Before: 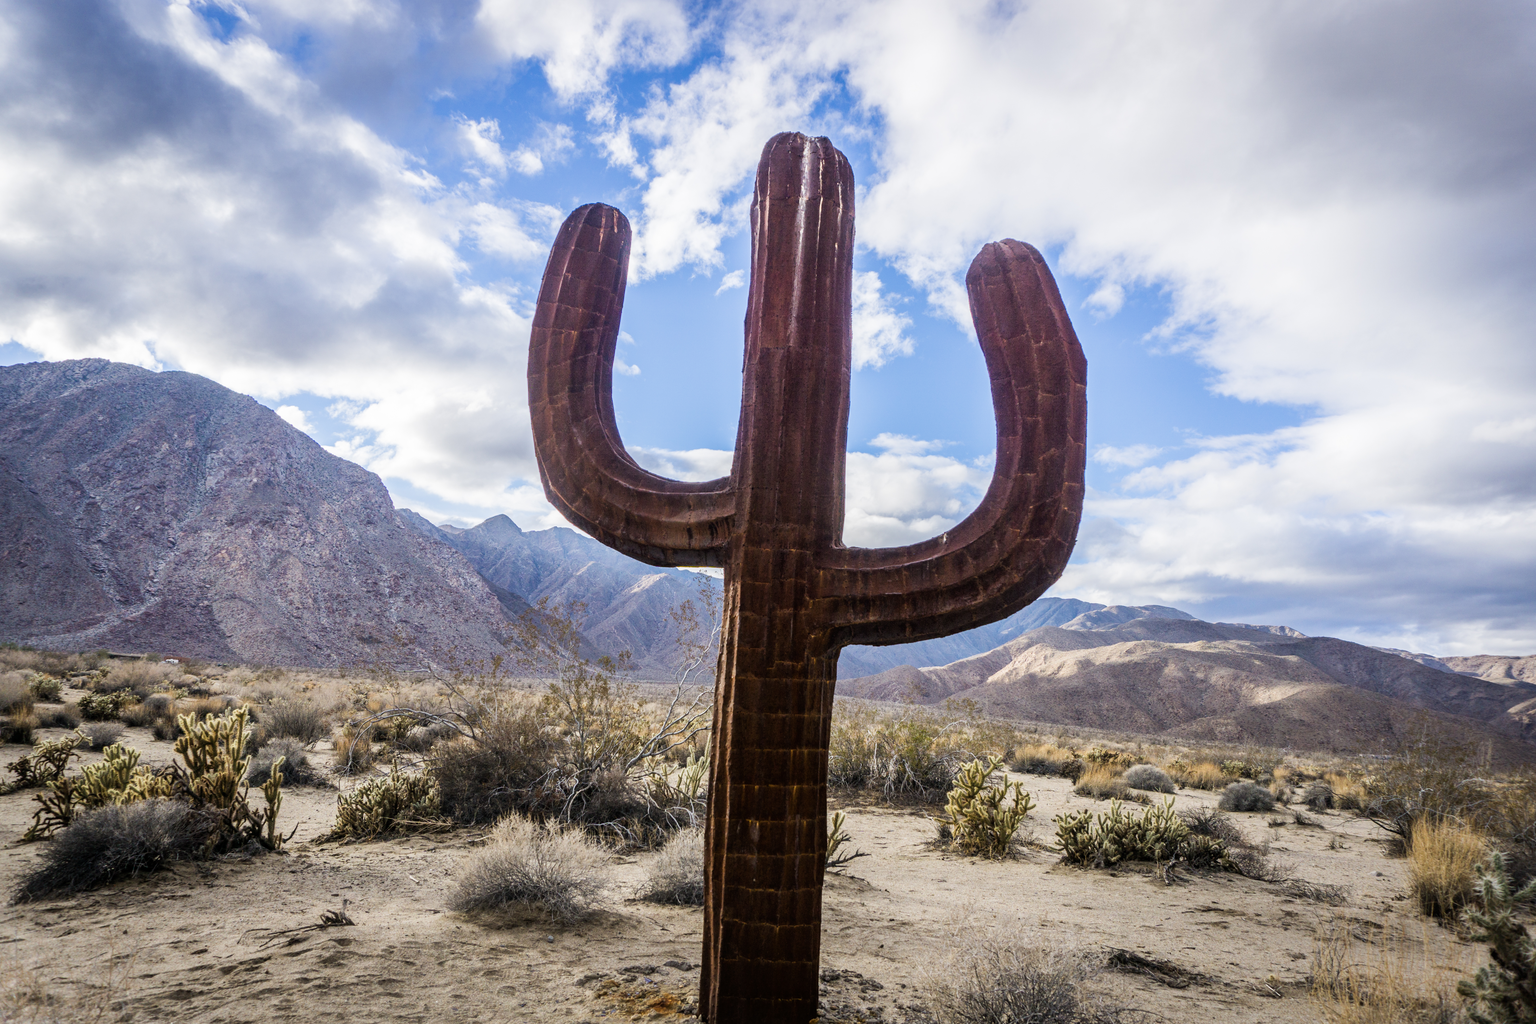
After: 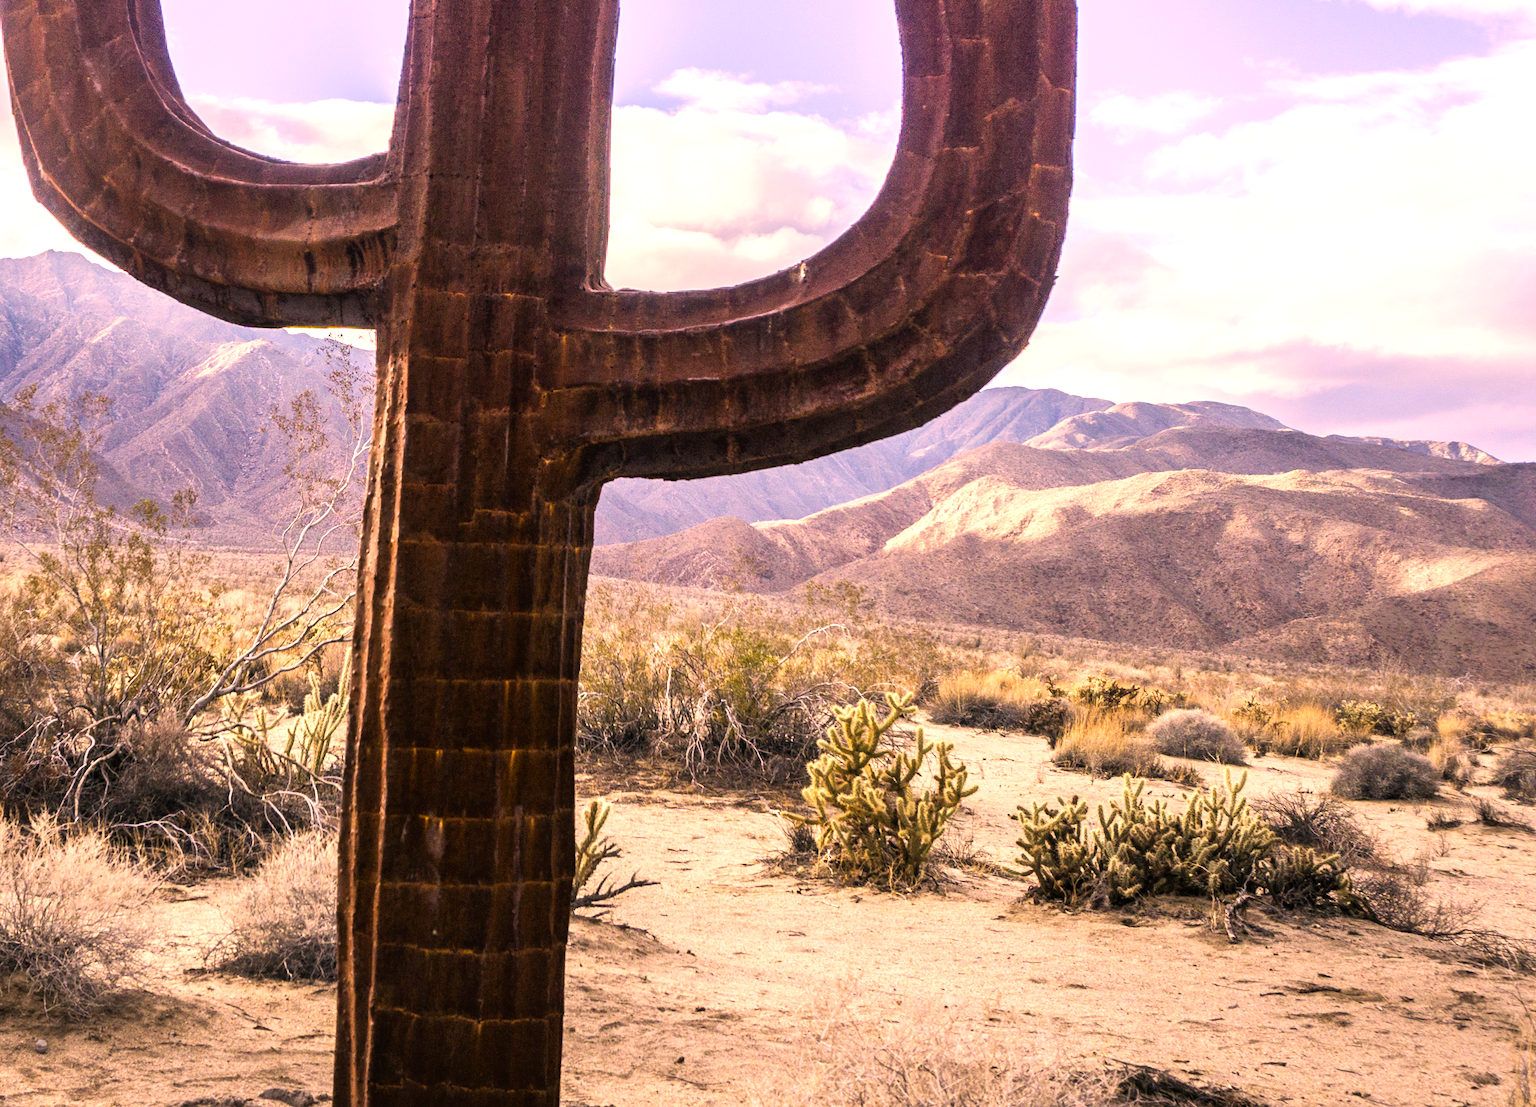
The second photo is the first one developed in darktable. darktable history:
exposure: black level correction 0, exposure 0.7 EV, compensate exposure bias true, compensate highlight preservation false
crop: left 34.479%, top 38.822%, right 13.718%, bottom 5.172%
color correction: highlights a* 21.16, highlights b* 19.61
